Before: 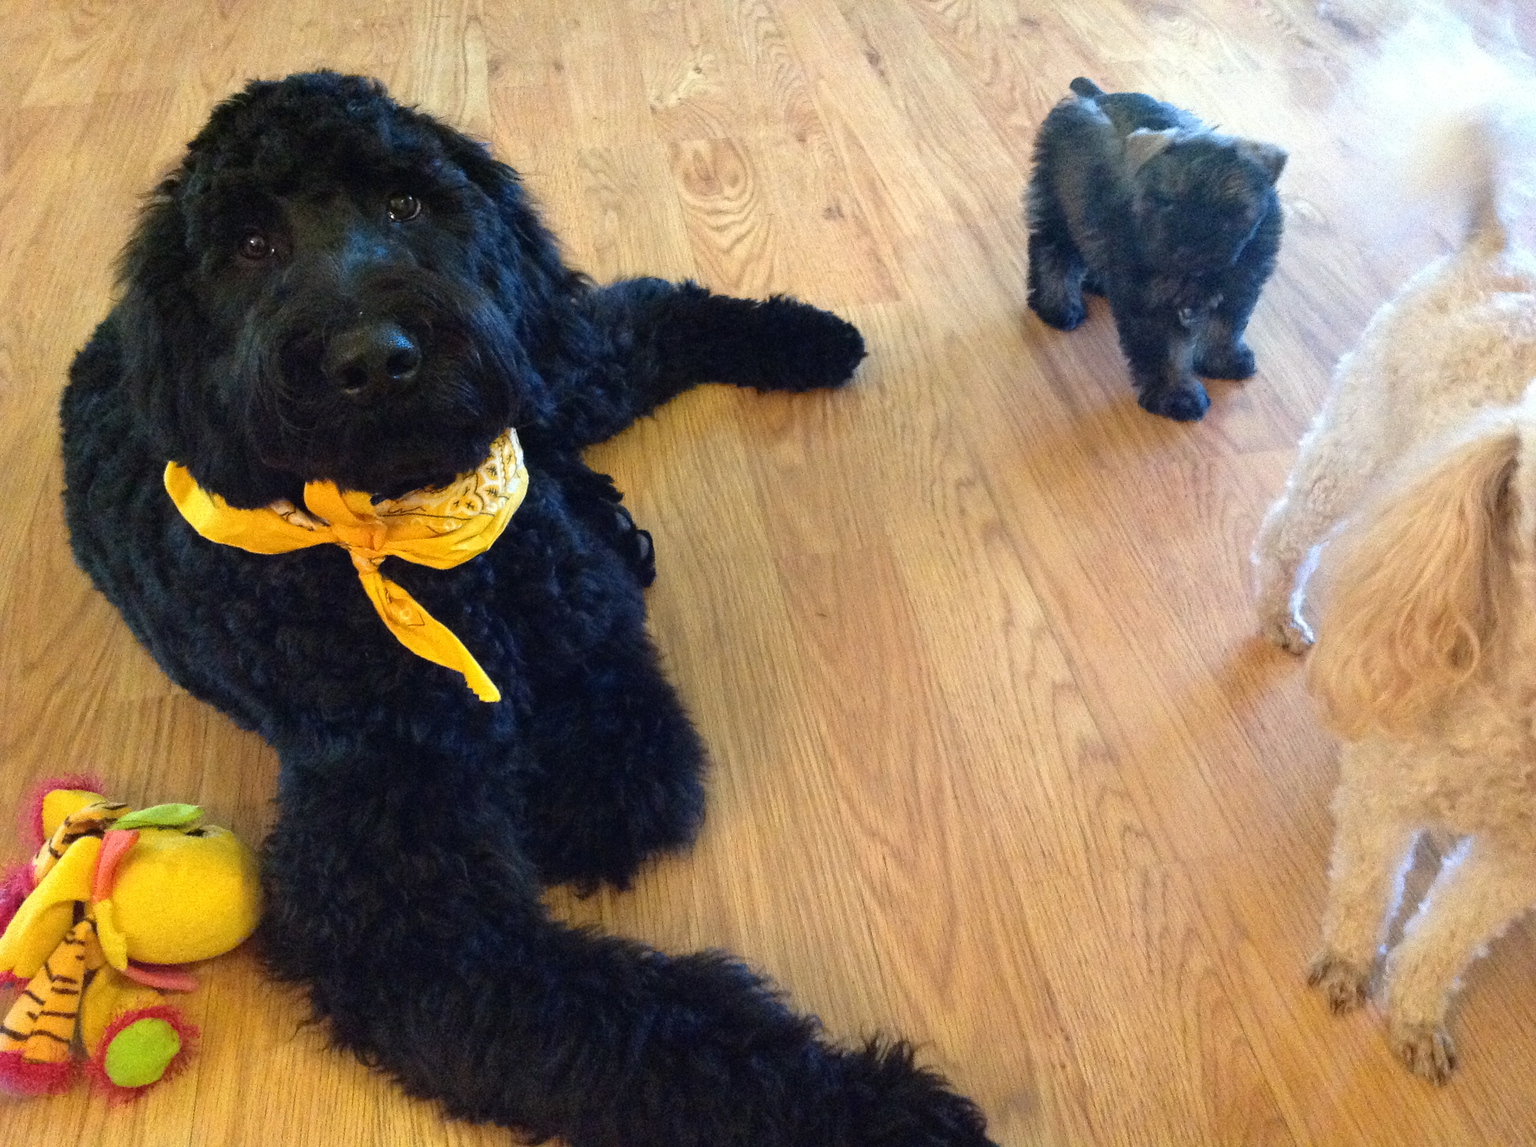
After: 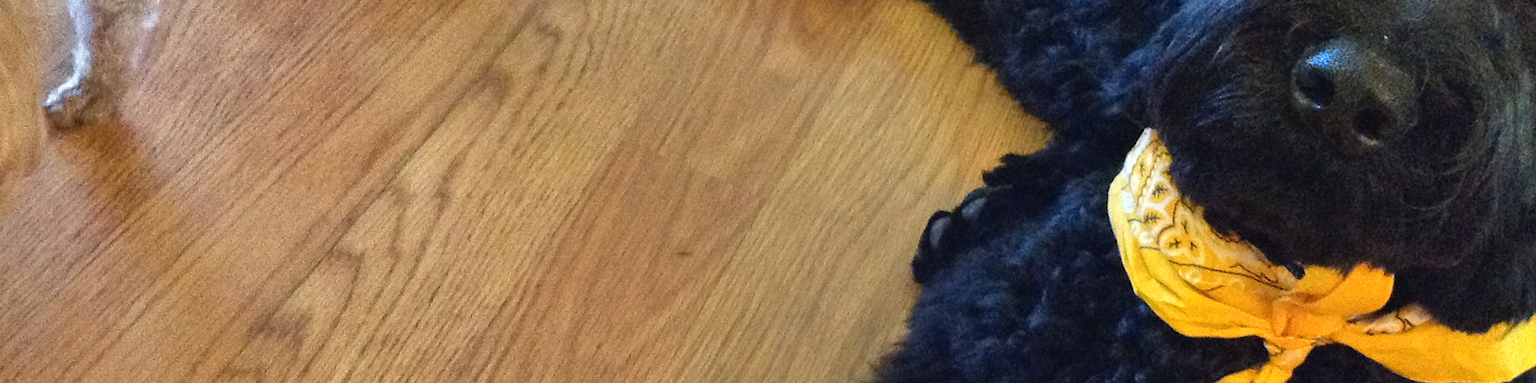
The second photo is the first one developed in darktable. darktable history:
crop and rotate: angle 16.12°, top 30.835%, bottom 35.653%
local contrast: mode bilateral grid, contrast 100, coarseness 100, detail 91%, midtone range 0.2
shadows and highlights: radius 108.52, shadows 40.68, highlights -72.88, low approximation 0.01, soften with gaussian
